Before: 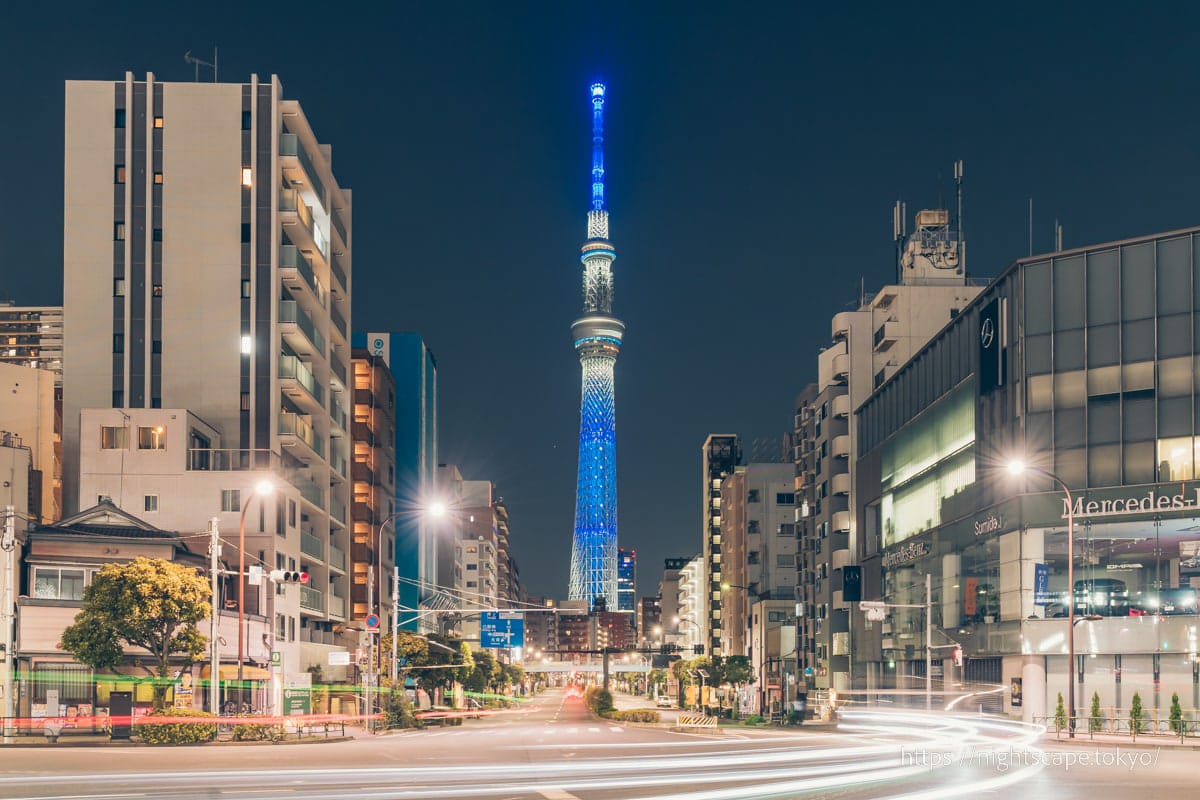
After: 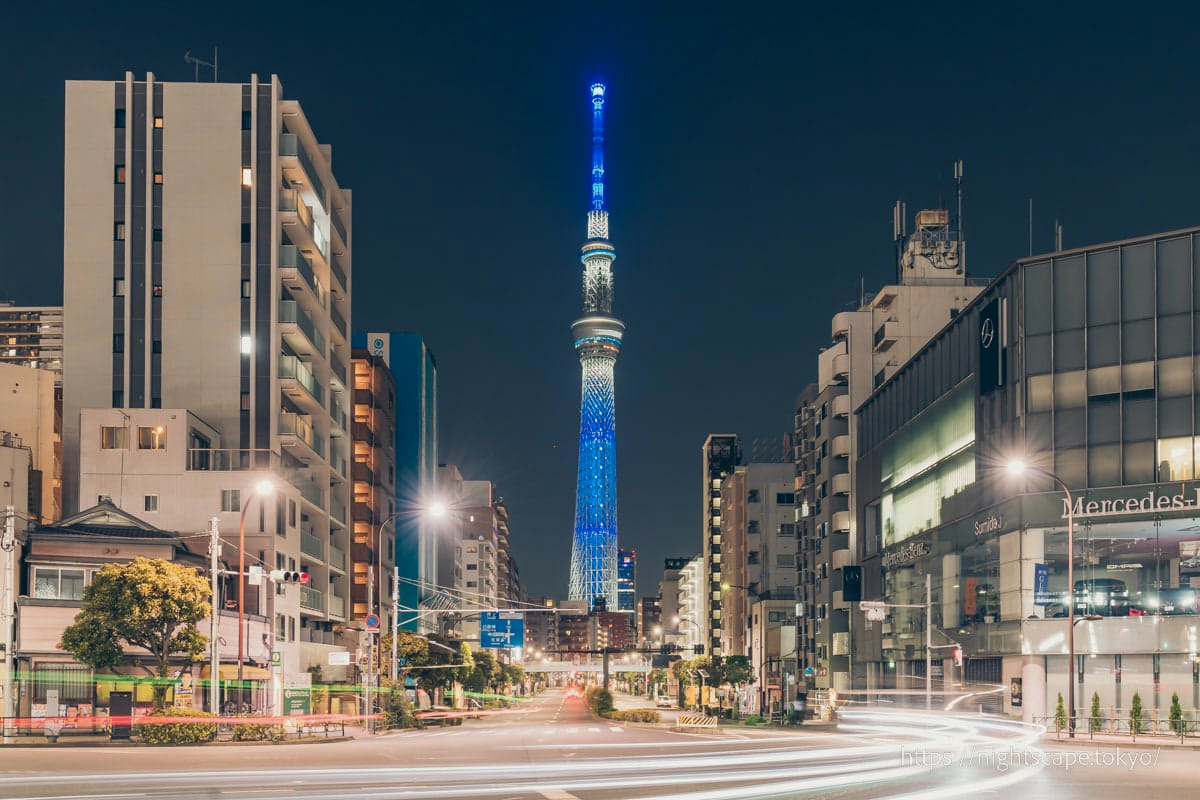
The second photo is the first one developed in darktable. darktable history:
shadows and highlights: shadows -29.31, highlights 29.56
exposure: exposure -0.182 EV, compensate highlight preservation false
